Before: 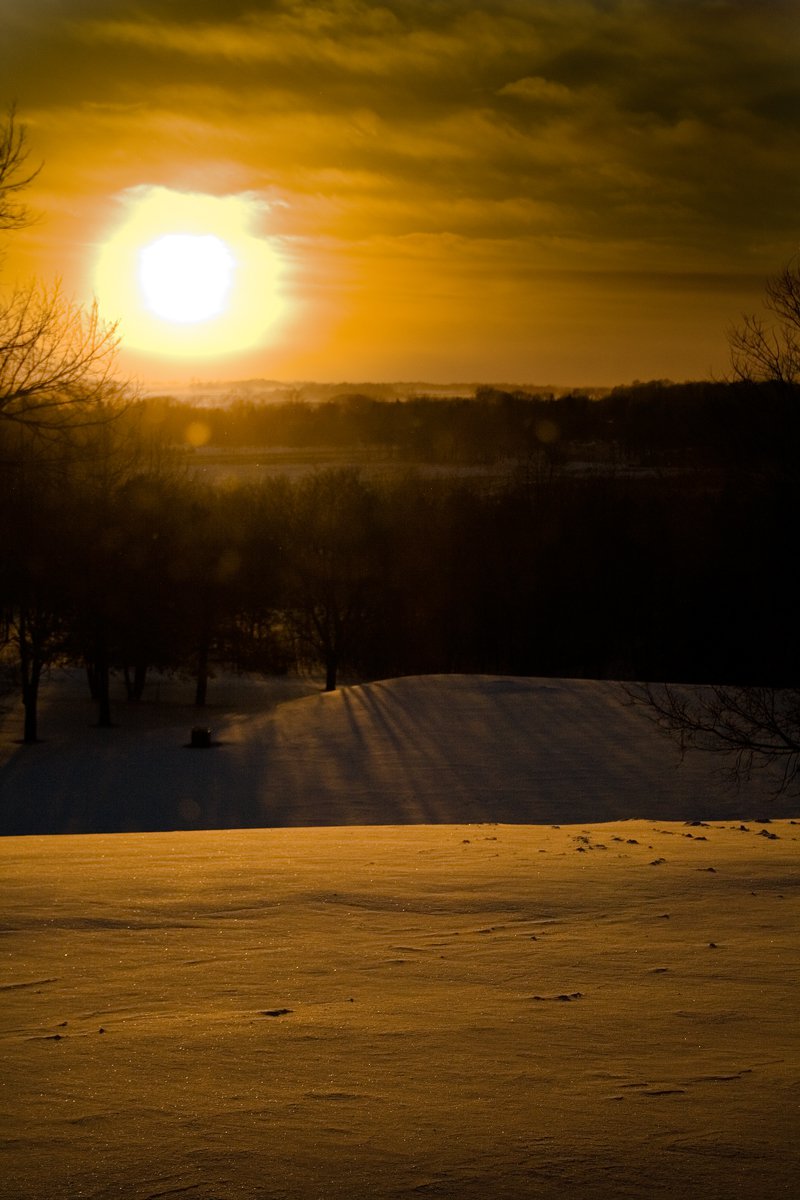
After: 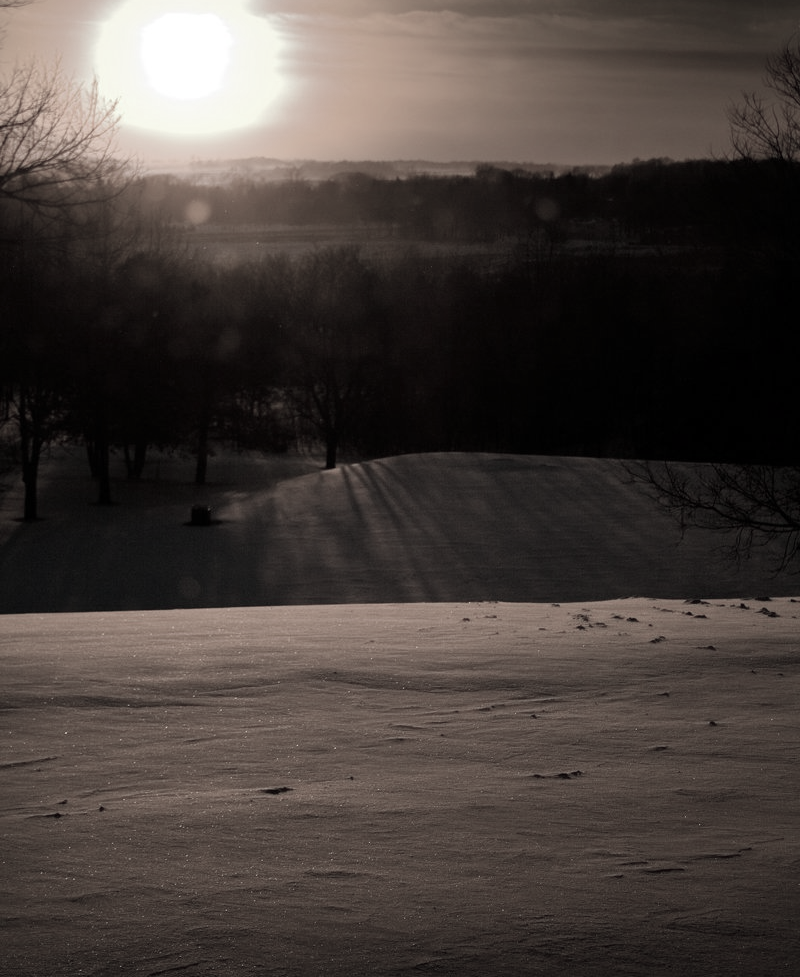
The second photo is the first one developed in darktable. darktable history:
crop and rotate: top 18.507%
color contrast: green-magenta contrast 0.3, blue-yellow contrast 0.15
